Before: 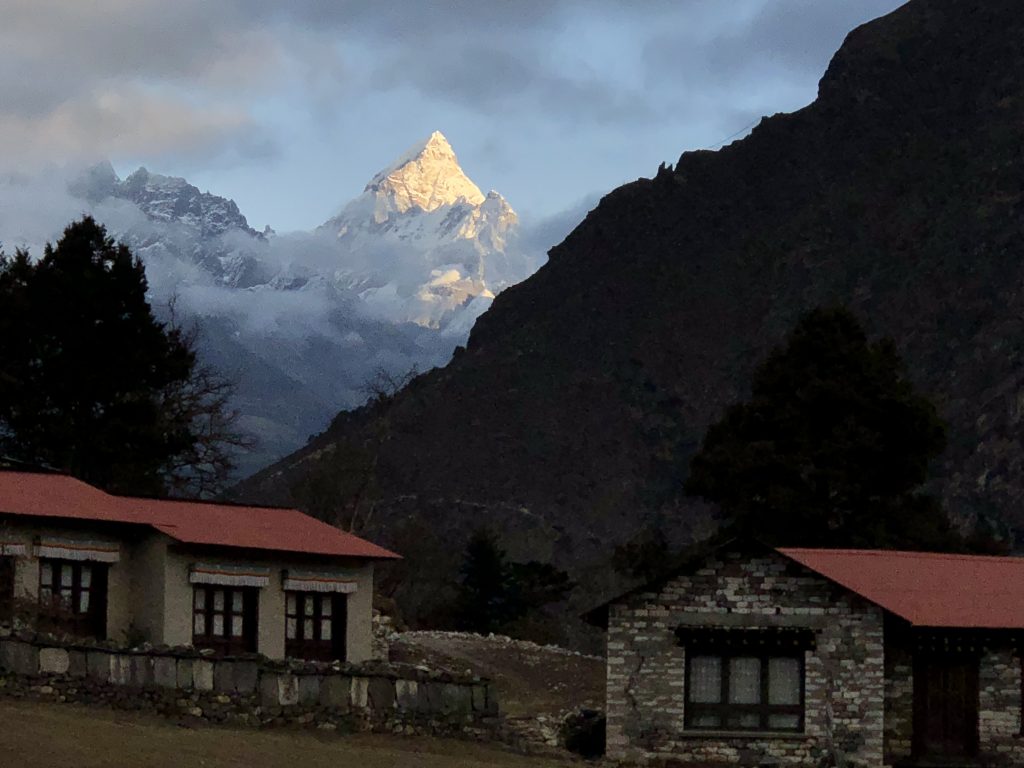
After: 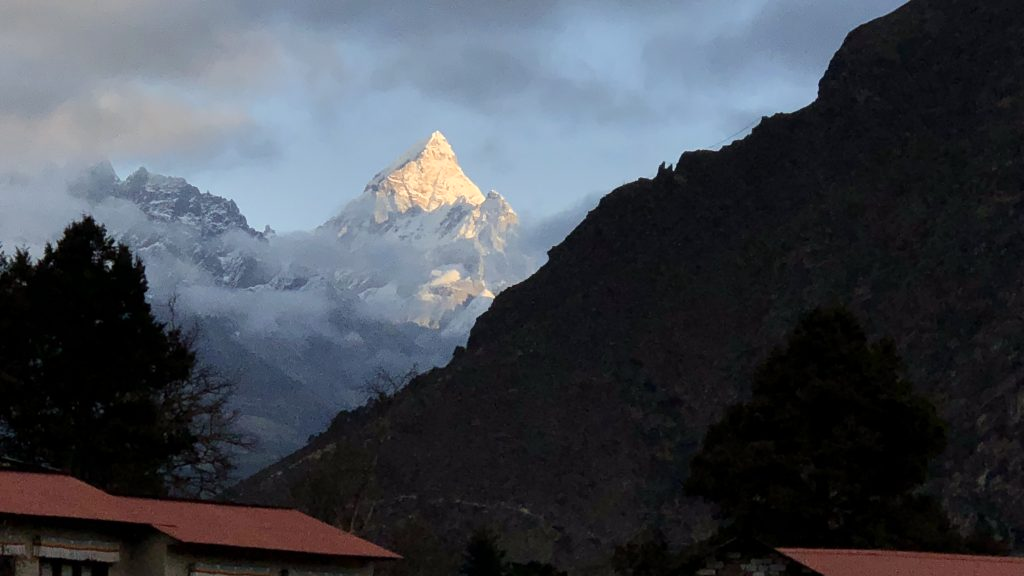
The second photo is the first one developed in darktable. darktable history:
crop: bottom 24.967%
color zones: curves: ch2 [(0, 0.5) (0.143, 0.5) (0.286, 0.416) (0.429, 0.5) (0.571, 0.5) (0.714, 0.5) (0.857, 0.5) (1, 0.5)]
tone equalizer: on, module defaults
